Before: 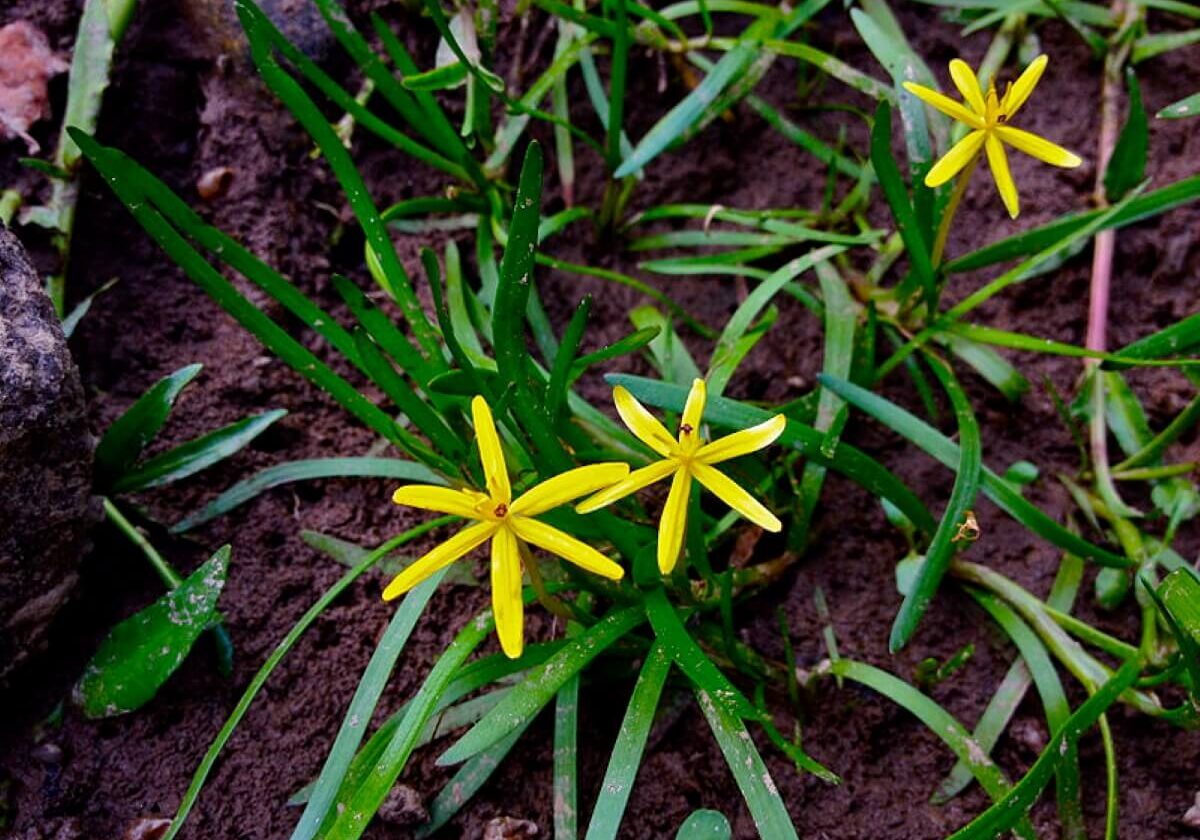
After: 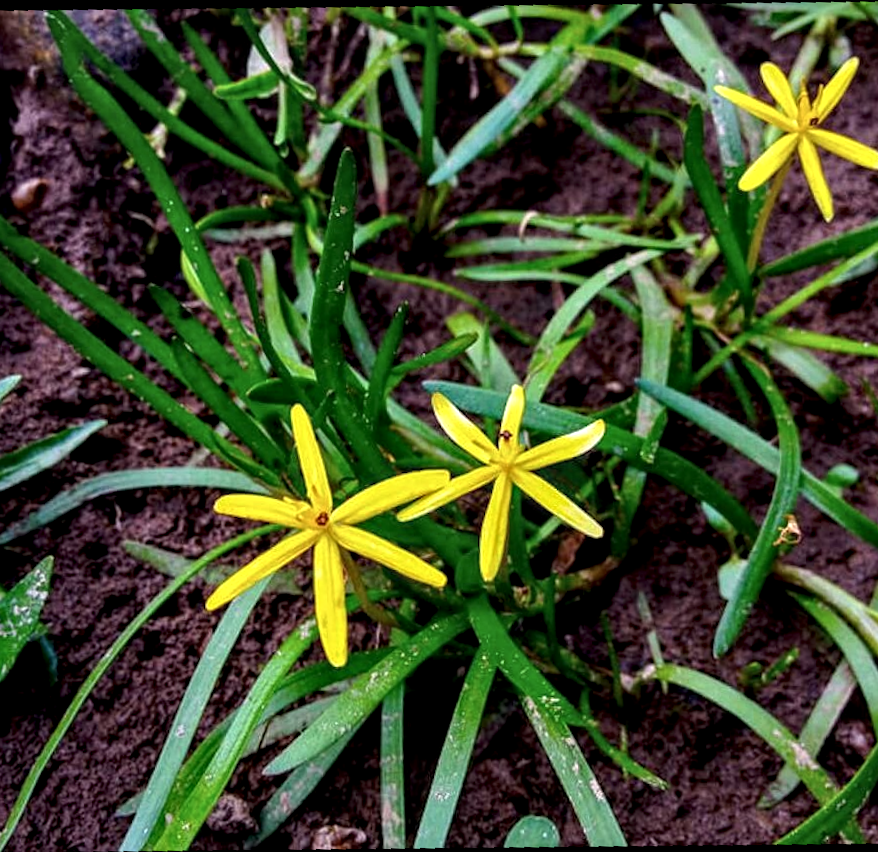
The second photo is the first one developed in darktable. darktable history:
crop and rotate: angle -3.27°, left 14.277%, top 0.028%, right 10.766%, bottom 0.028%
rotate and perspective: rotation -4.2°, shear 0.006, automatic cropping off
local contrast: highlights 60%, shadows 60%, detail 160%
